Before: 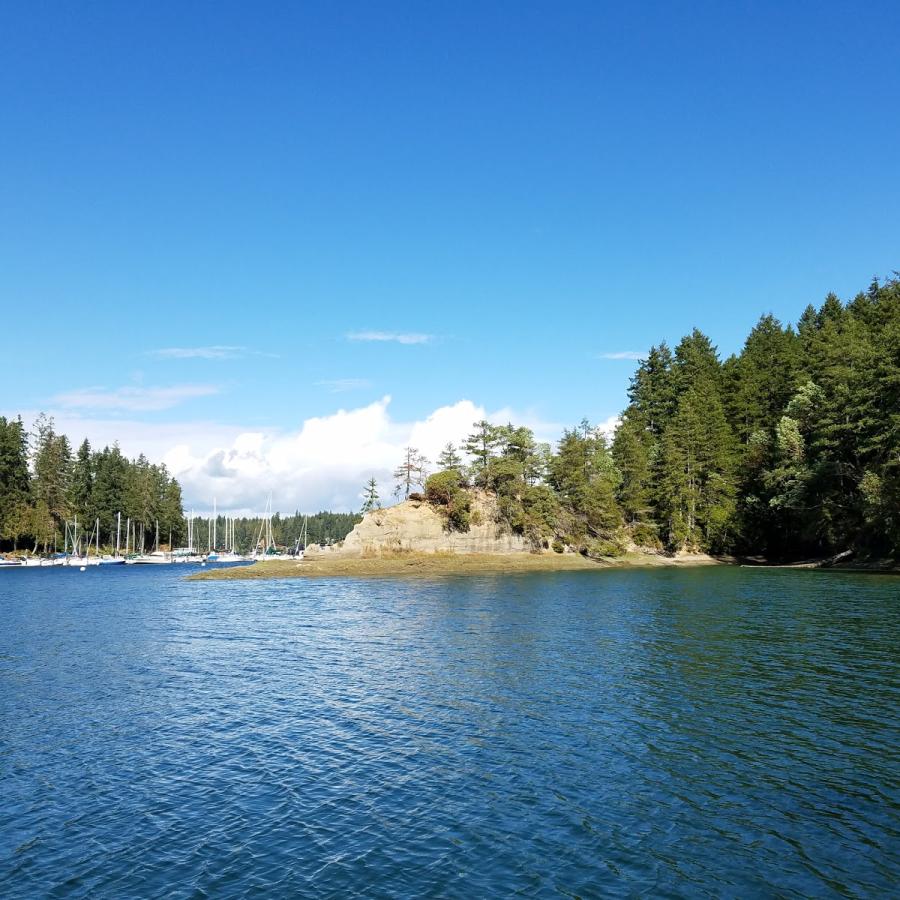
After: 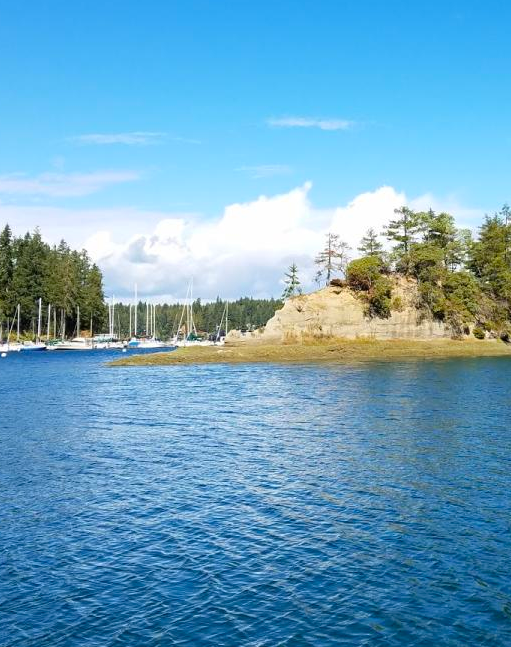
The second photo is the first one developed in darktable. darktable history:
crop: left 8.813%, top 23.832%, right 34.352%, bottom 4.193%
color balance rgb: perceptual saturation grading › global saturation 16.536%, global vibrance 15.131%
